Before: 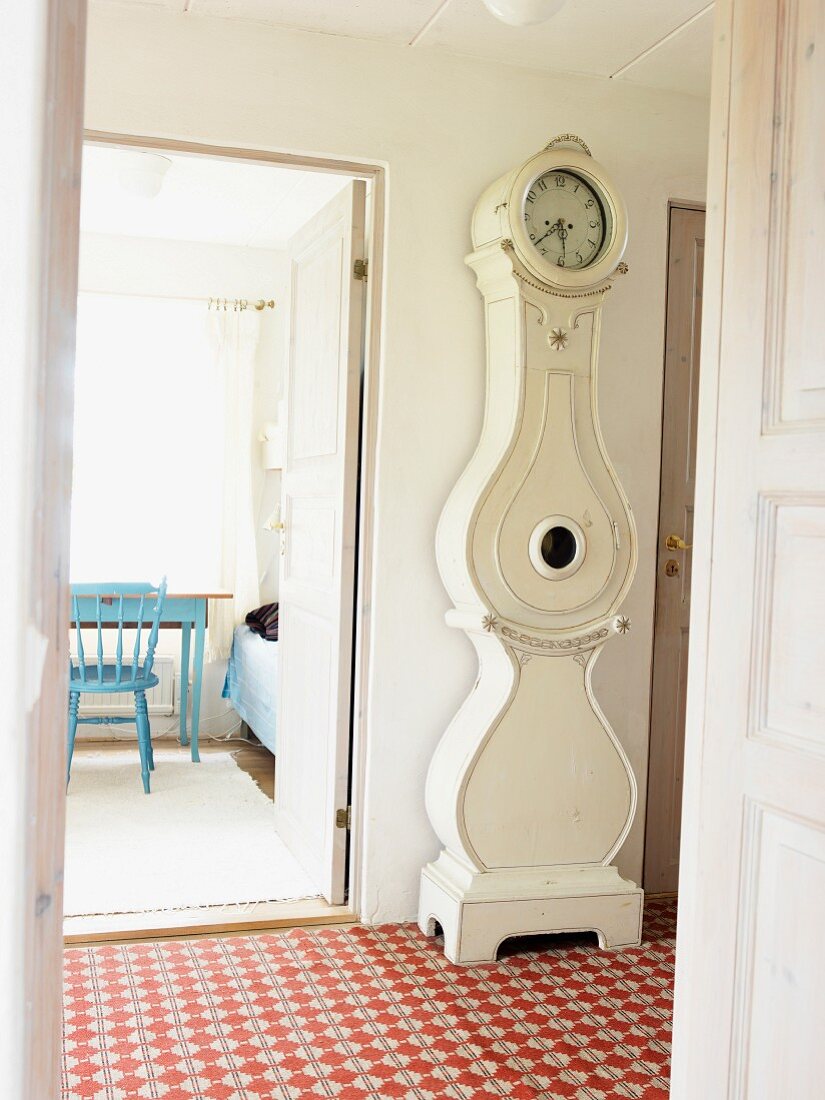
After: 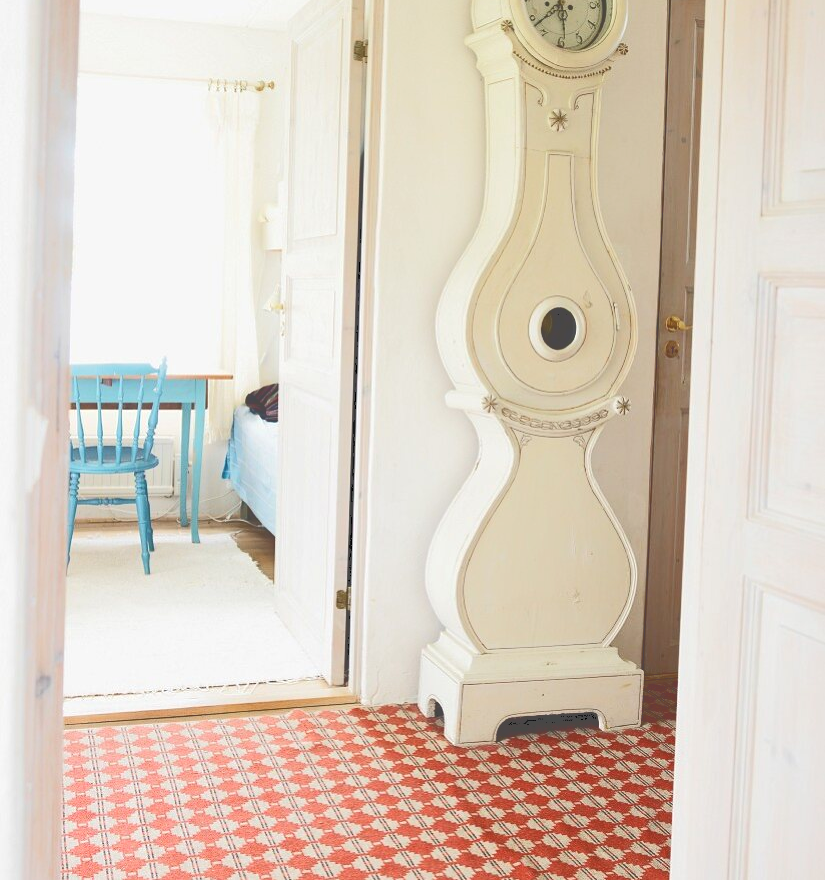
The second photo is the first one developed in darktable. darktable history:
crop and rotate: top 19.938%
tone curve: curves: ch0 [(0, 0) (0.003, 0.299) (0.011, 0.299) (0.025, 0.299) (0.044, 0.299) (0.069, 0.3) (0.1, 0.306) (0.136, 0.316) (0.177, 0.326) (0.224, 0.338) (0.277, 0.366) (0.335, 0.406) (0.399, 0.462) (0.468, 0.533) (0.543, 0.607) (0.623, 0.7) (0.709, 0.775) (0.801, 0.843) (0.898, 0.903) (1, 1)], color space Lab, independent channels, preserve colors none
